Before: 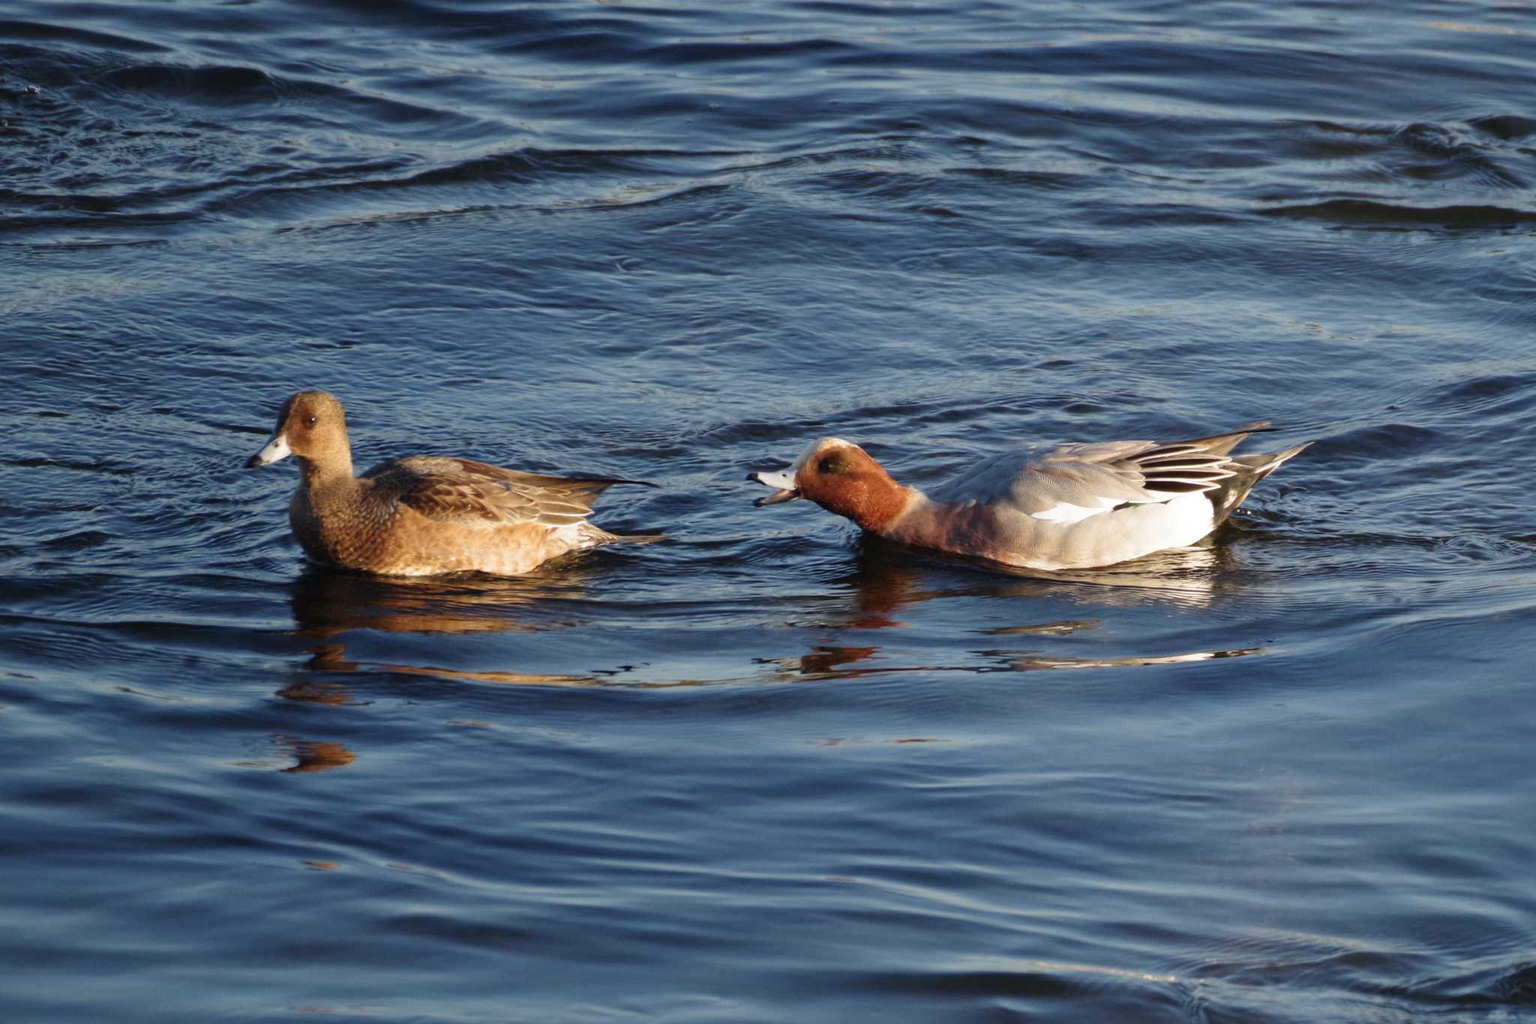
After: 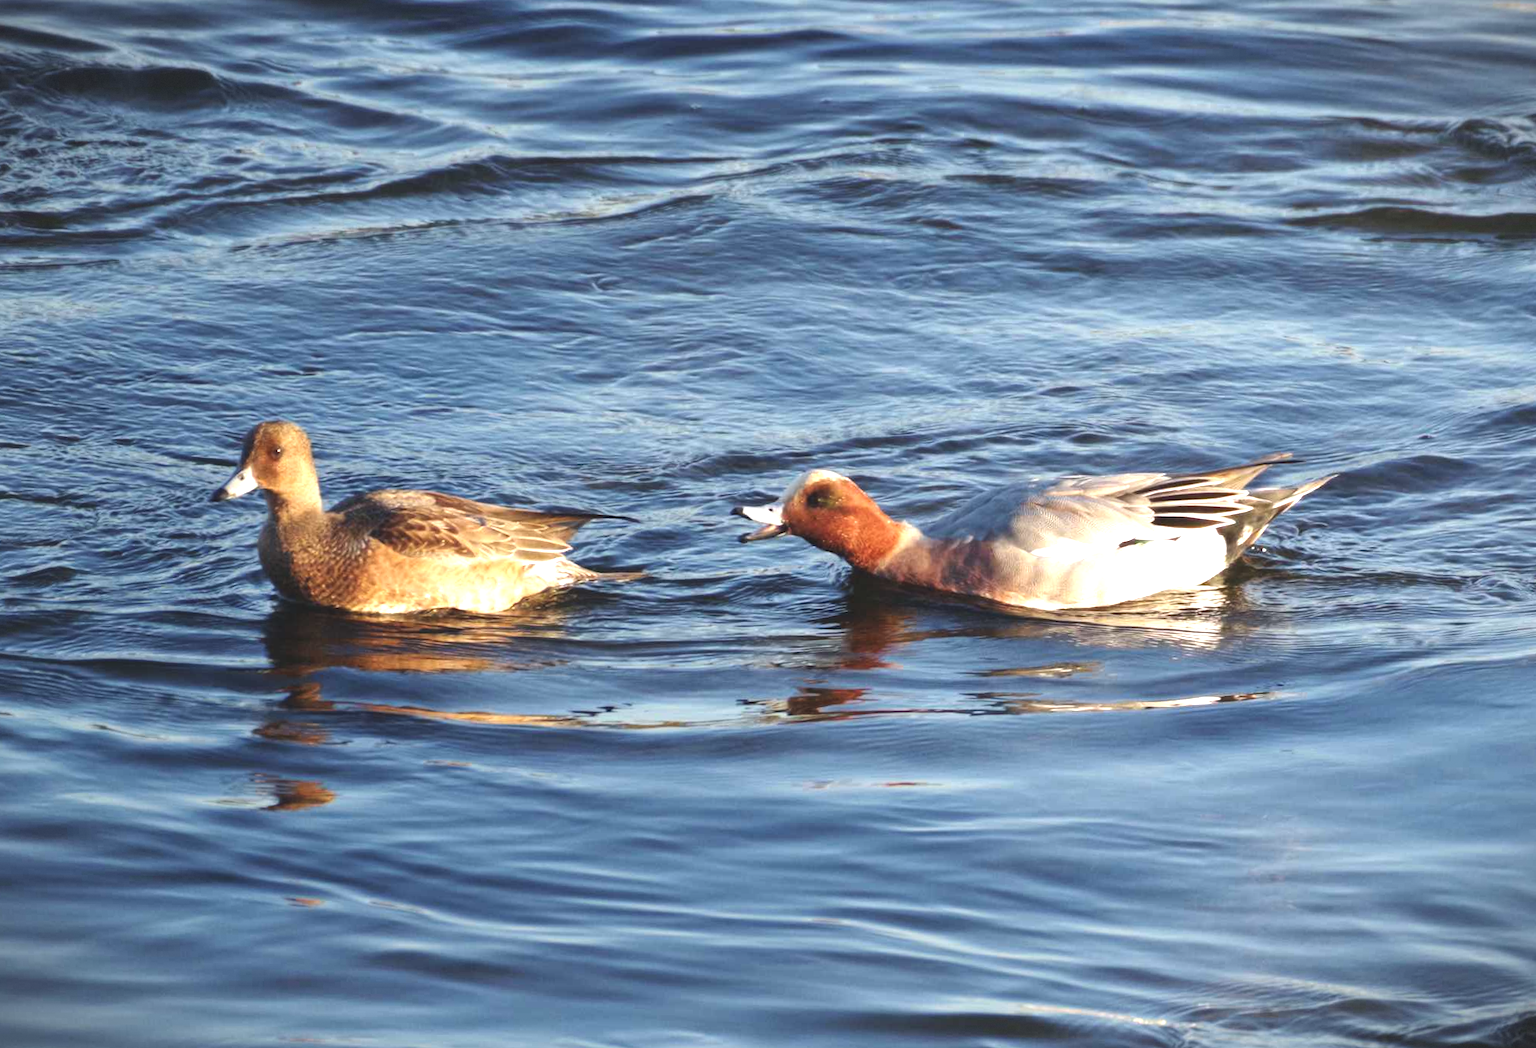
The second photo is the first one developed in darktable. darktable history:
vignetting: fall-off start 100%, brightness -0.406, saturation -0.3, width/height ratio 1.324, dithering 8-bit output, unbound false
rotate and perspective: rotation 0.074°, lens shift (vertical) 0.096, lens shift (horizontal) -0.041, crop left 0.043, crop right 0.952, crop top 0.024, crop bottom 0.979
exposure: black level correction -0.005, exposure 1 EV, compensate highlight preservation false
